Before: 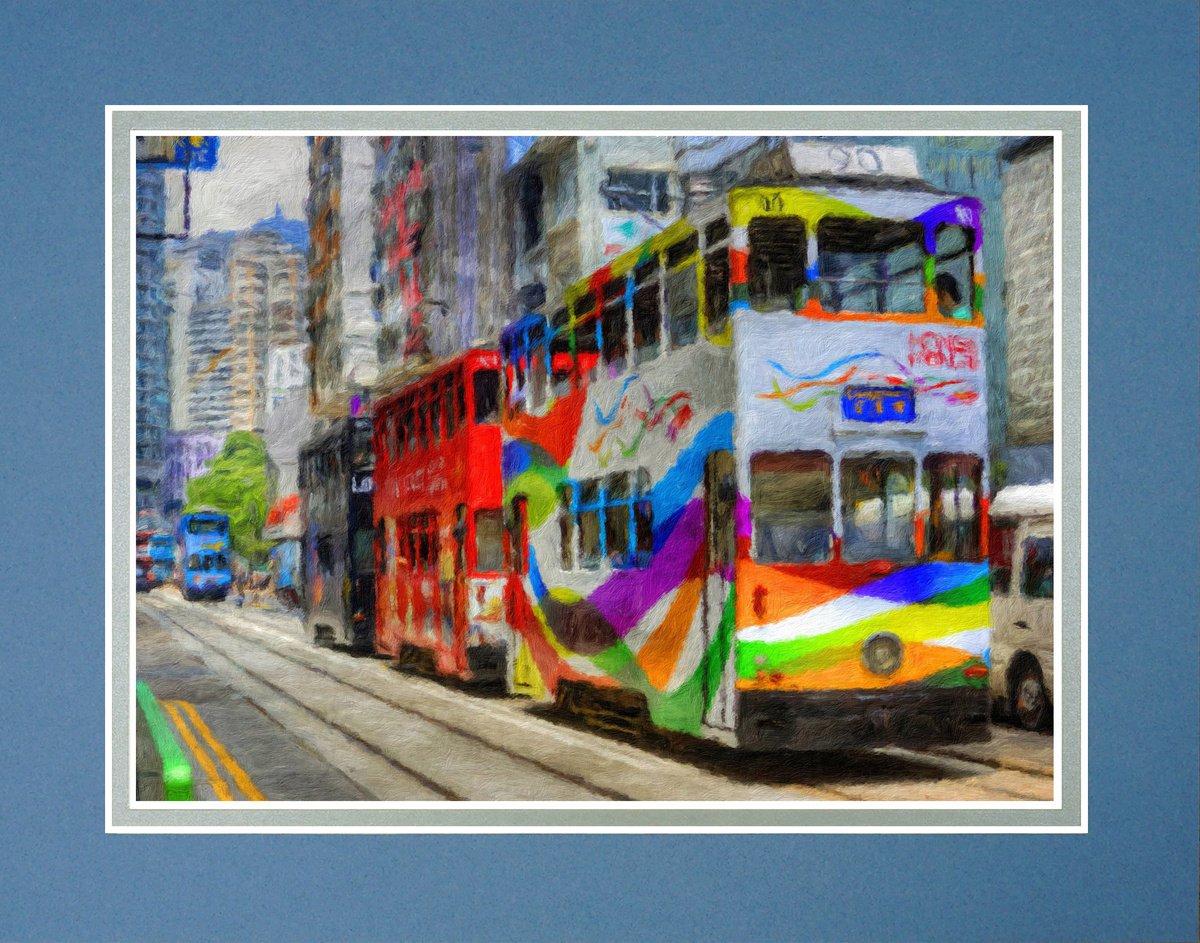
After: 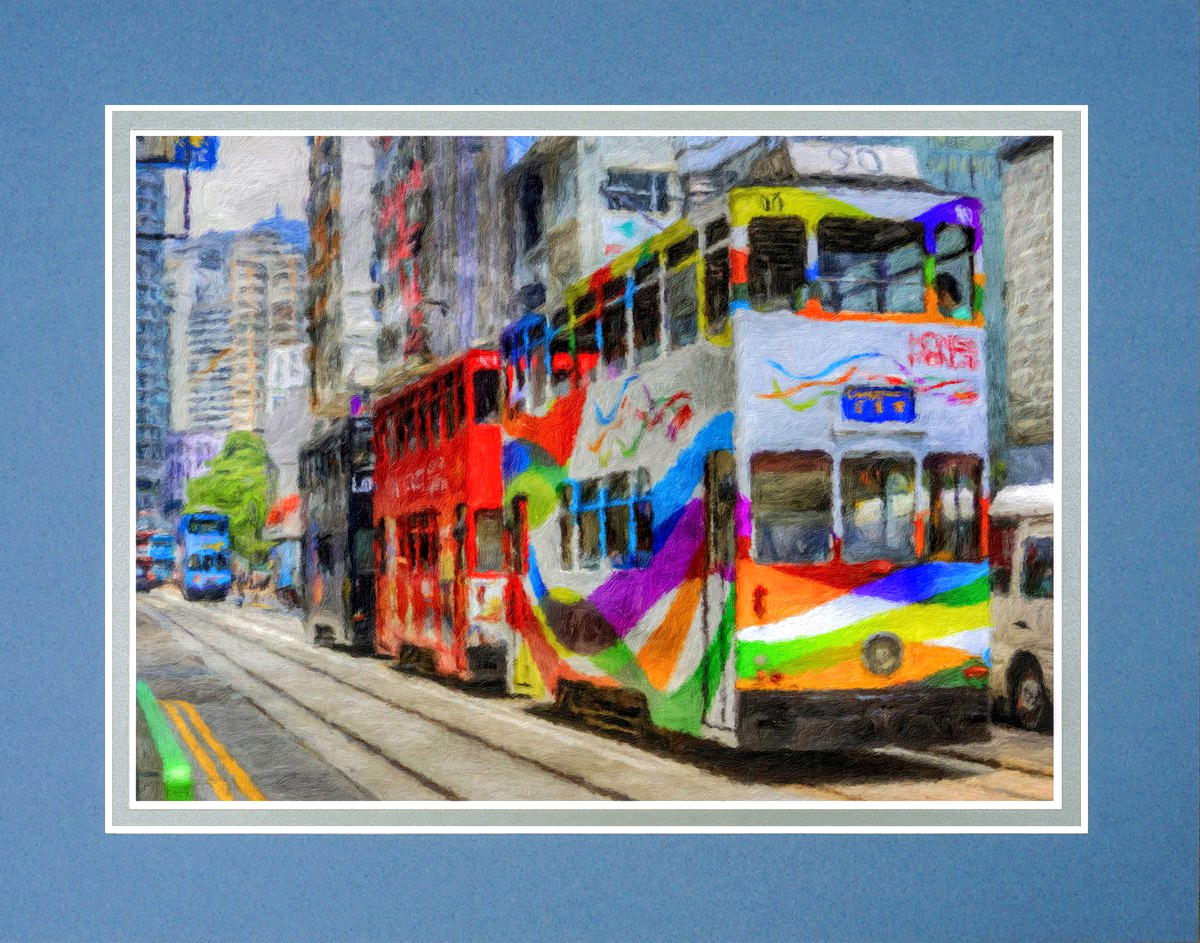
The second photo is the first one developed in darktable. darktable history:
local contrast: on, module defaults
white balance: red 1.004, blue 1.024
base curve: curves: ch0 [(0, 0) (0.262, 0.32) (0.722, 0.705) (1, 1)]
